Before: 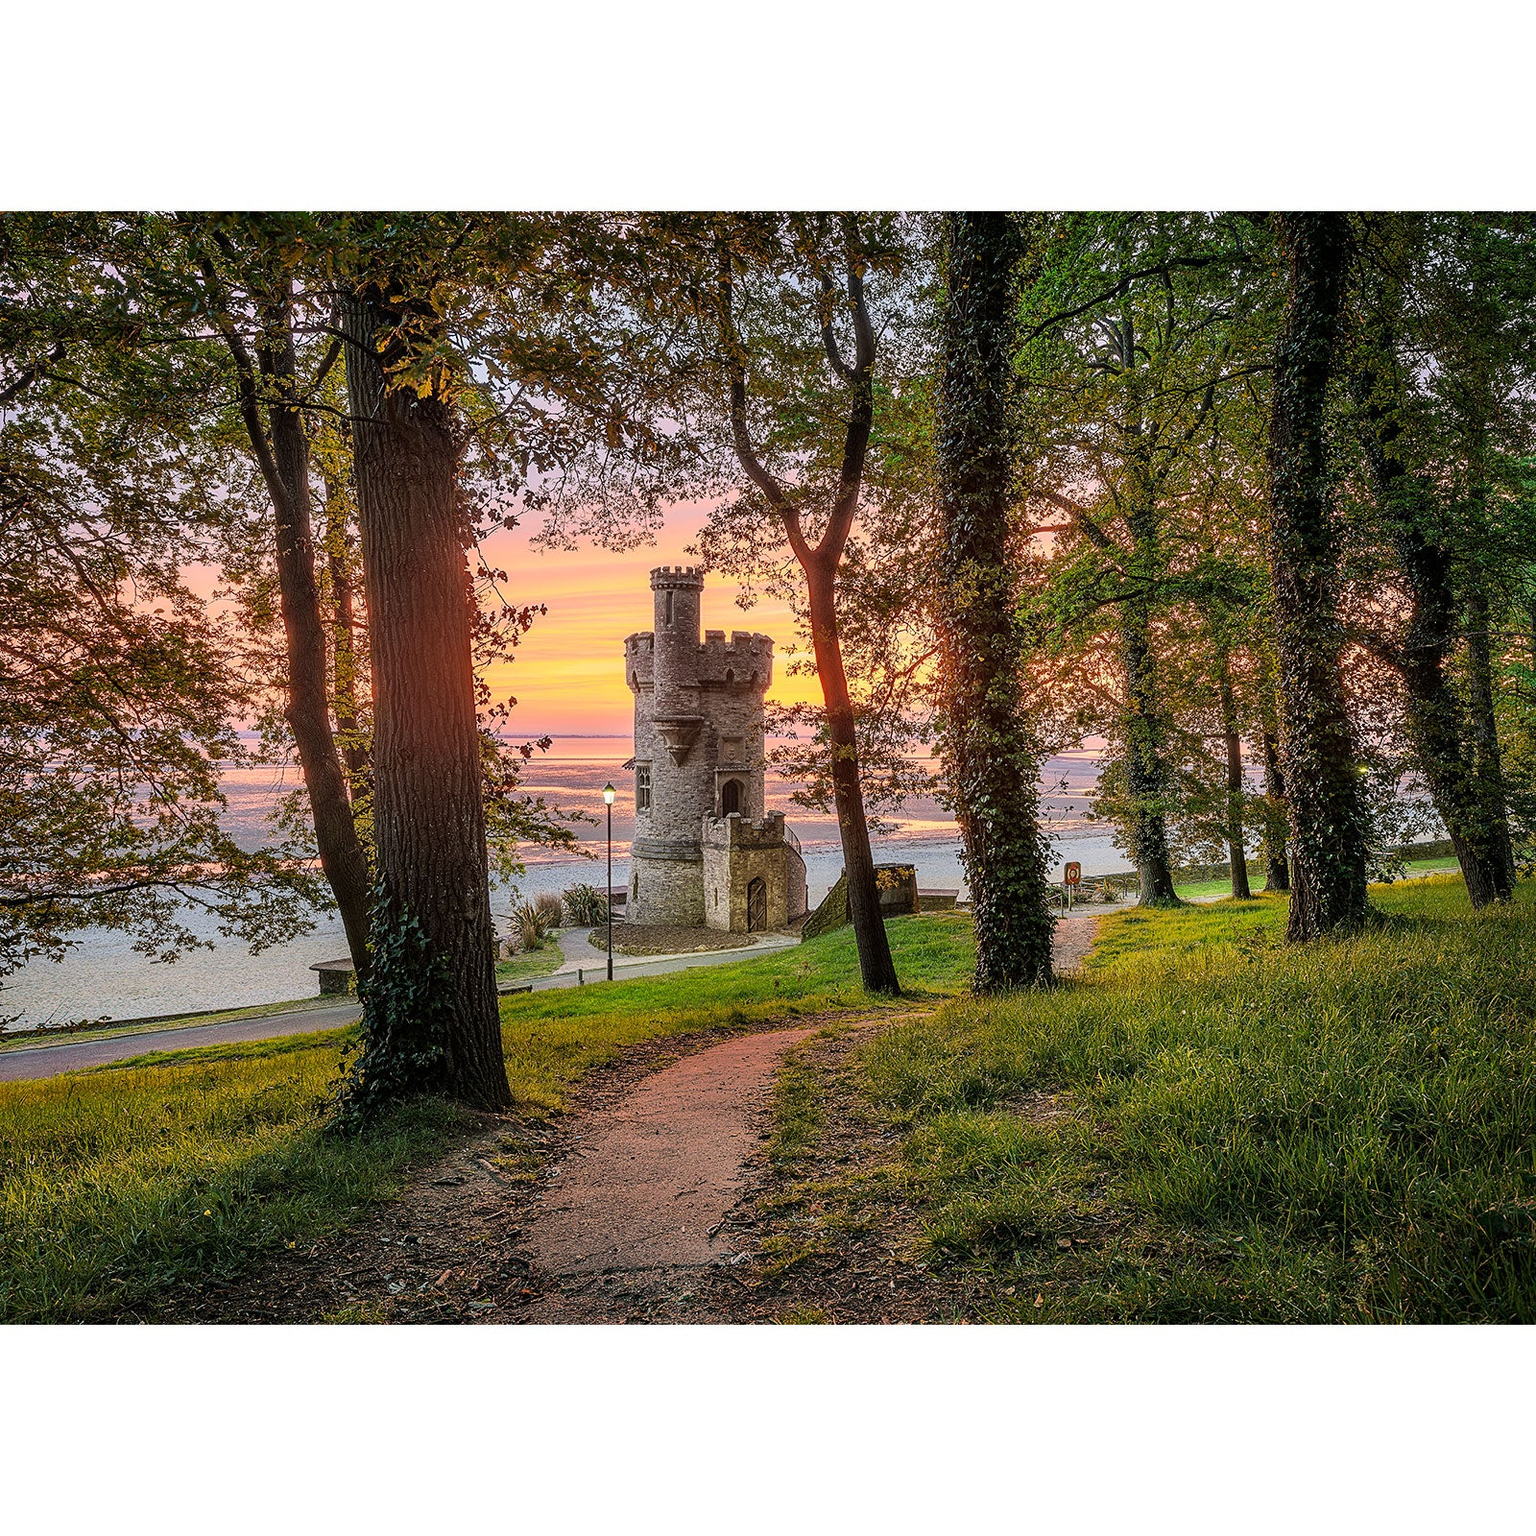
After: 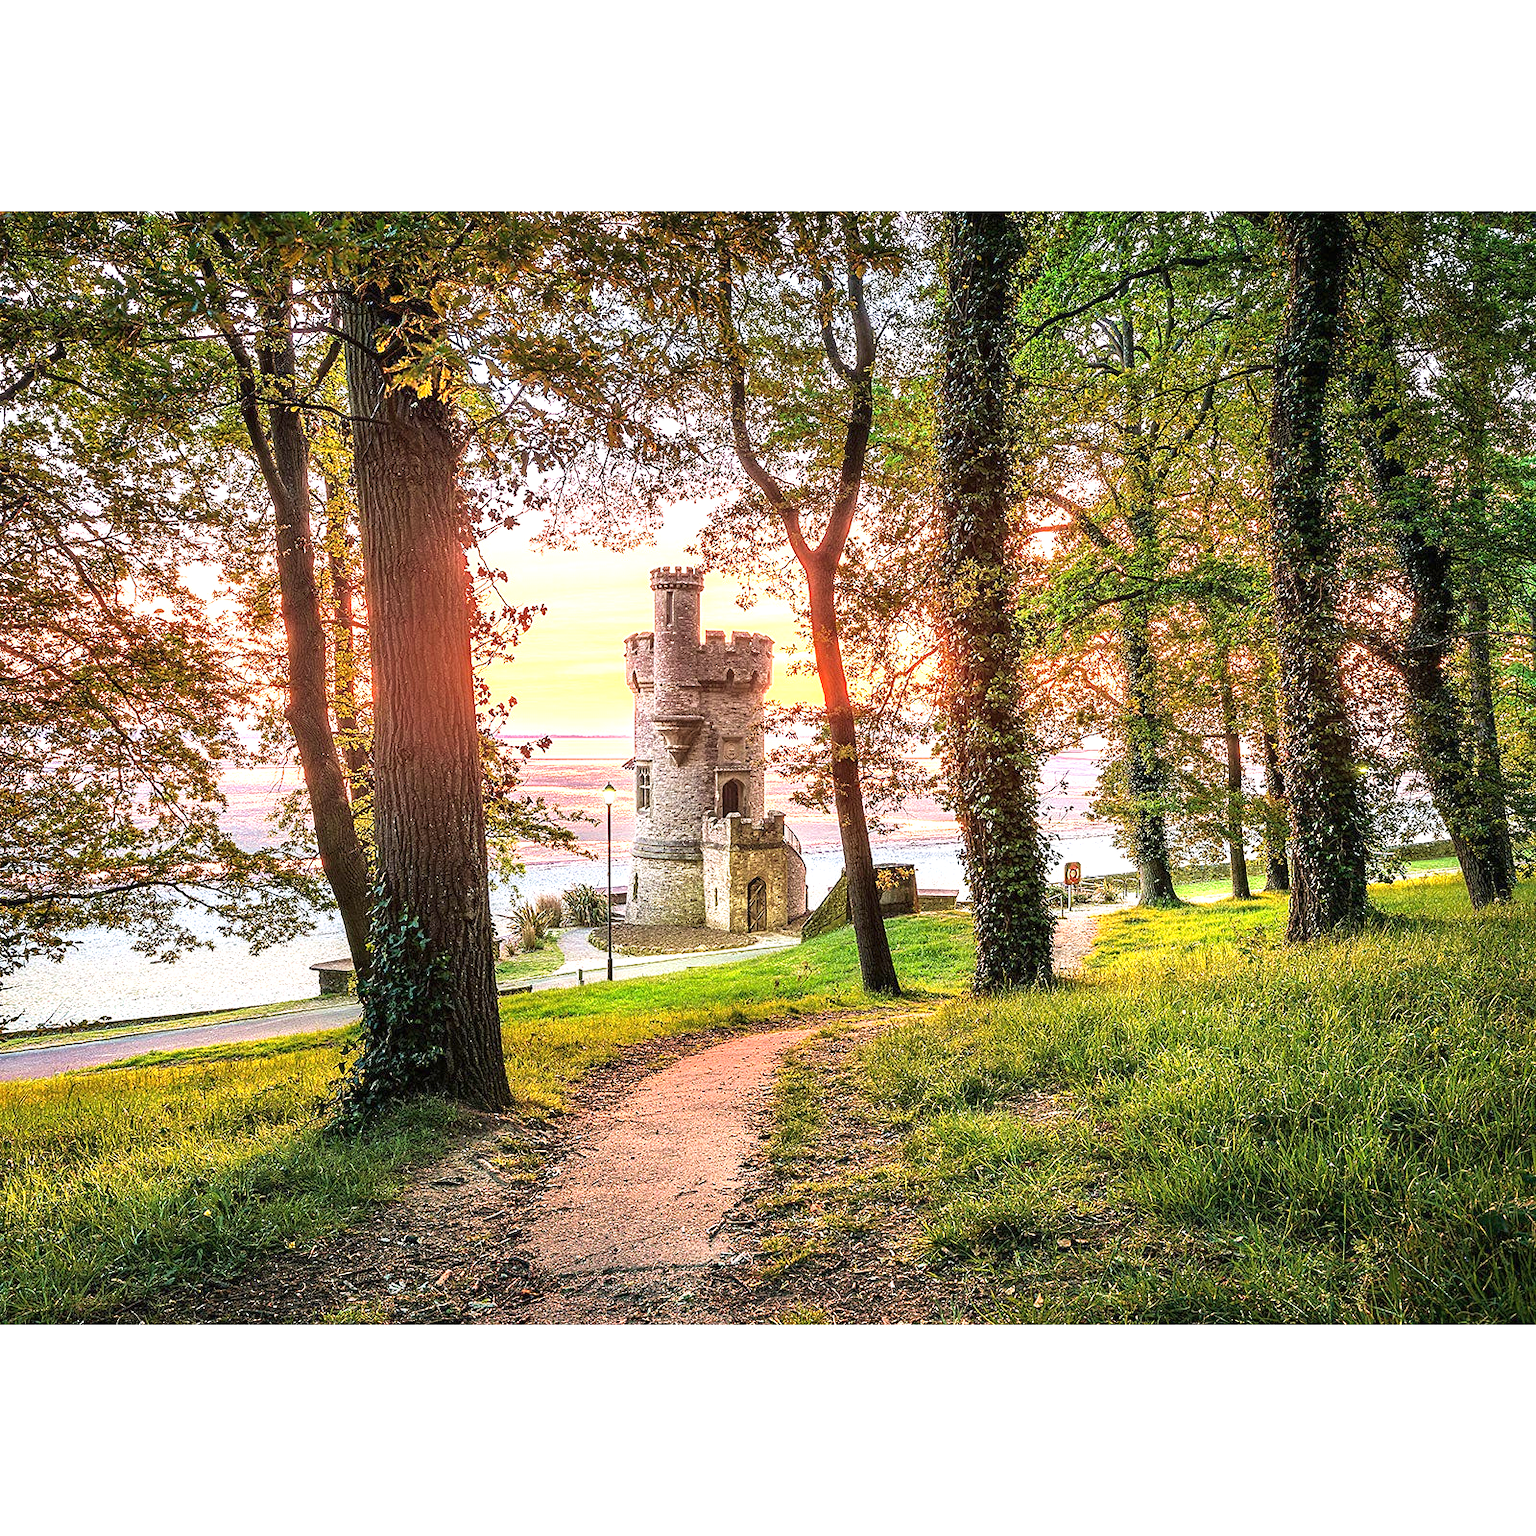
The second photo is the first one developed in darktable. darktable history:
exposure: black level correction 0, exposure 1.45 EV, compensate exposure bias true, compensate highlight preservation false
velvia: on, module defaults
